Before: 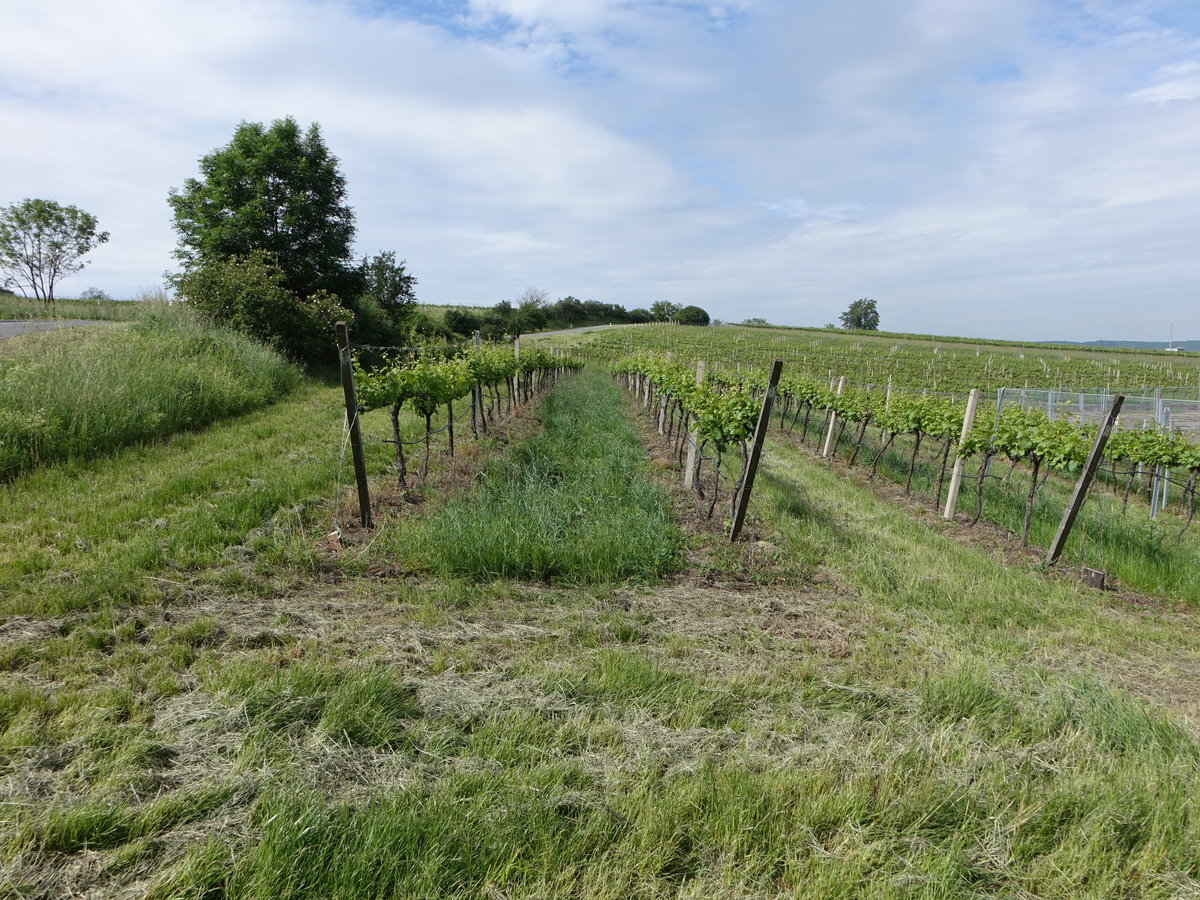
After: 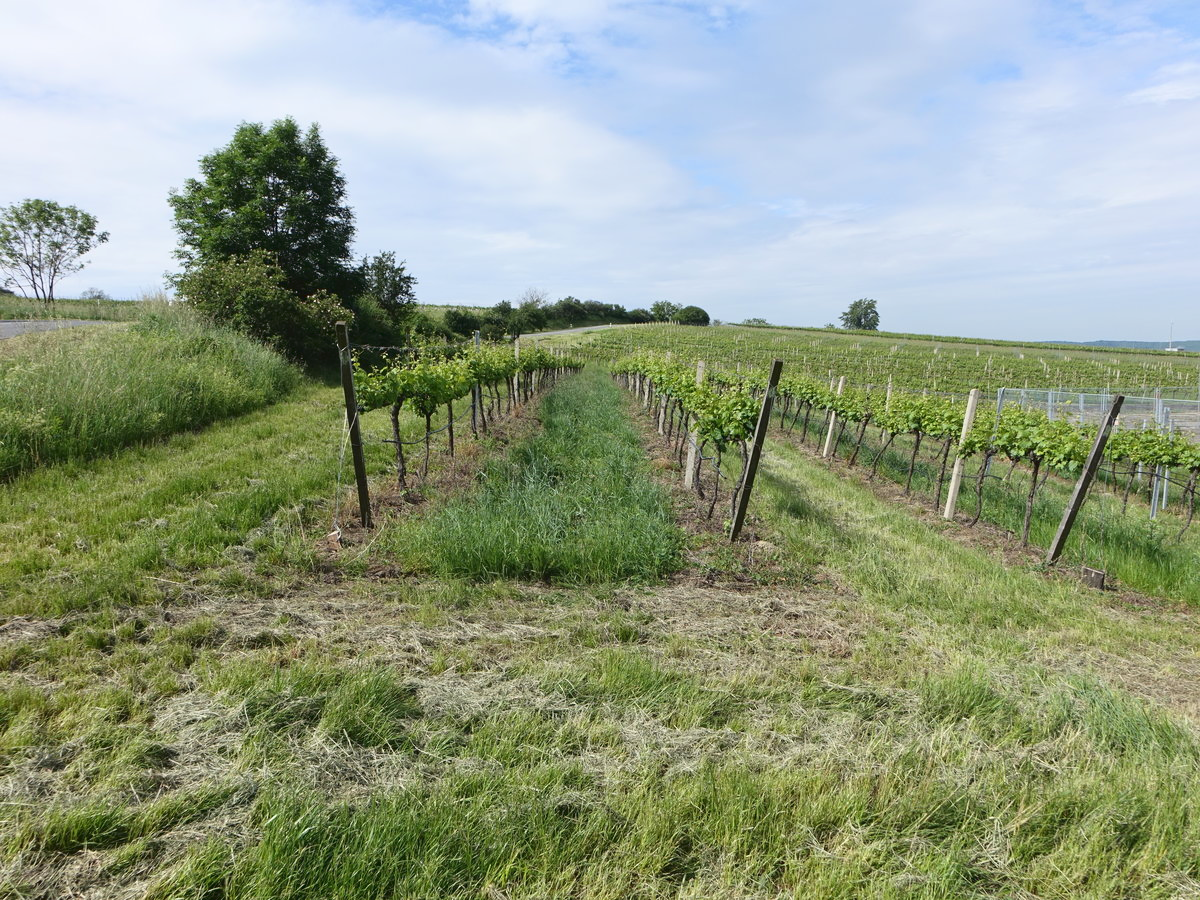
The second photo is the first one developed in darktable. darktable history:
tone curve: curves: ch0 [(0, 0.028) (0.138, 0.156) (0.468, 0.516) (0.754, 0.823) (1, 1)]
